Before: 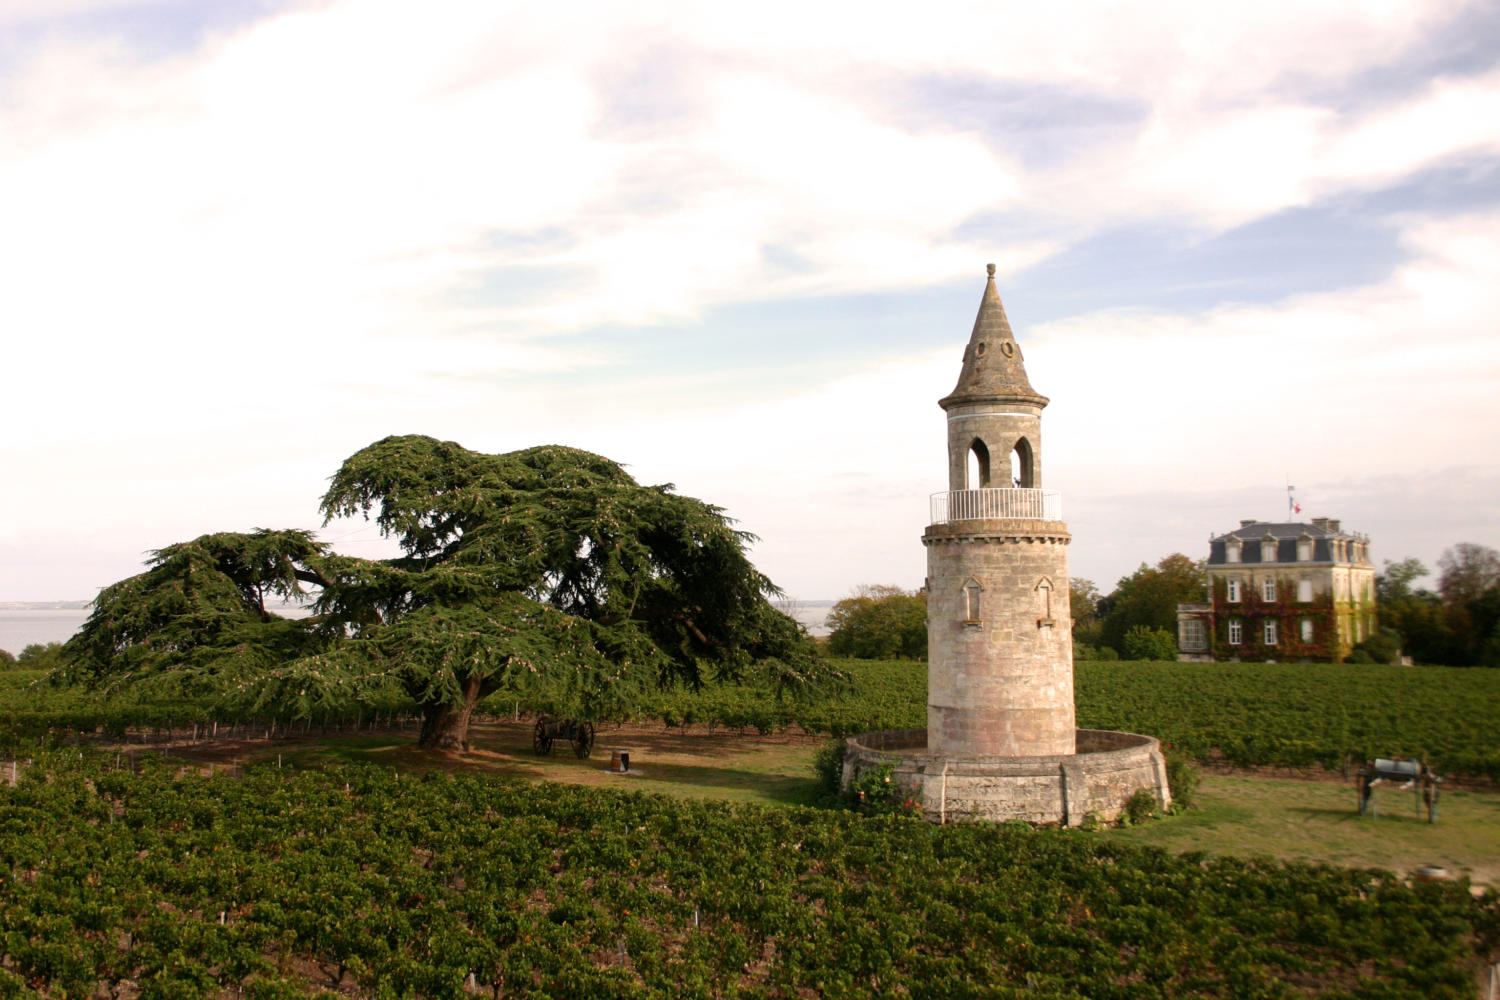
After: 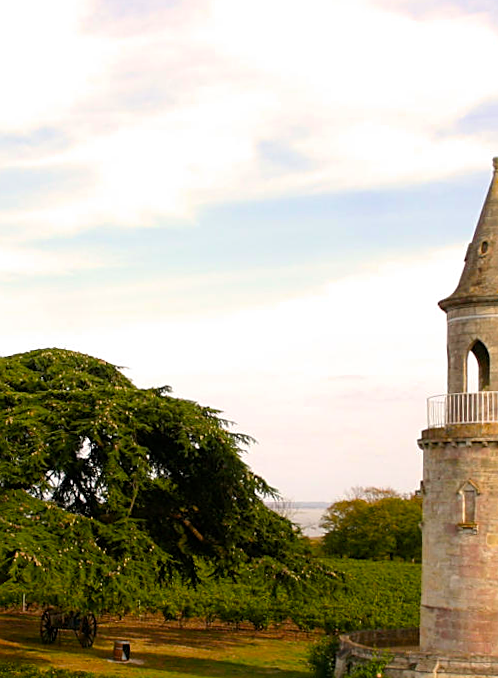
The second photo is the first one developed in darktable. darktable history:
color balance rgb: linear chroma grading › global chroma 15%, perceptual saturation grading › global saturation 30%
crop and rotate: left 29.476%, top 10.214%, right 35.32%, bottom 17.333%
sharpen: on, module defaults
rotate and perspective: rotation 0.062°, lens shift (vertical) 0.115, lens shift (horizontal) -0.133, crop left 0.047, crop right 0.94, crop top 0.061, crop bottom 0.94
